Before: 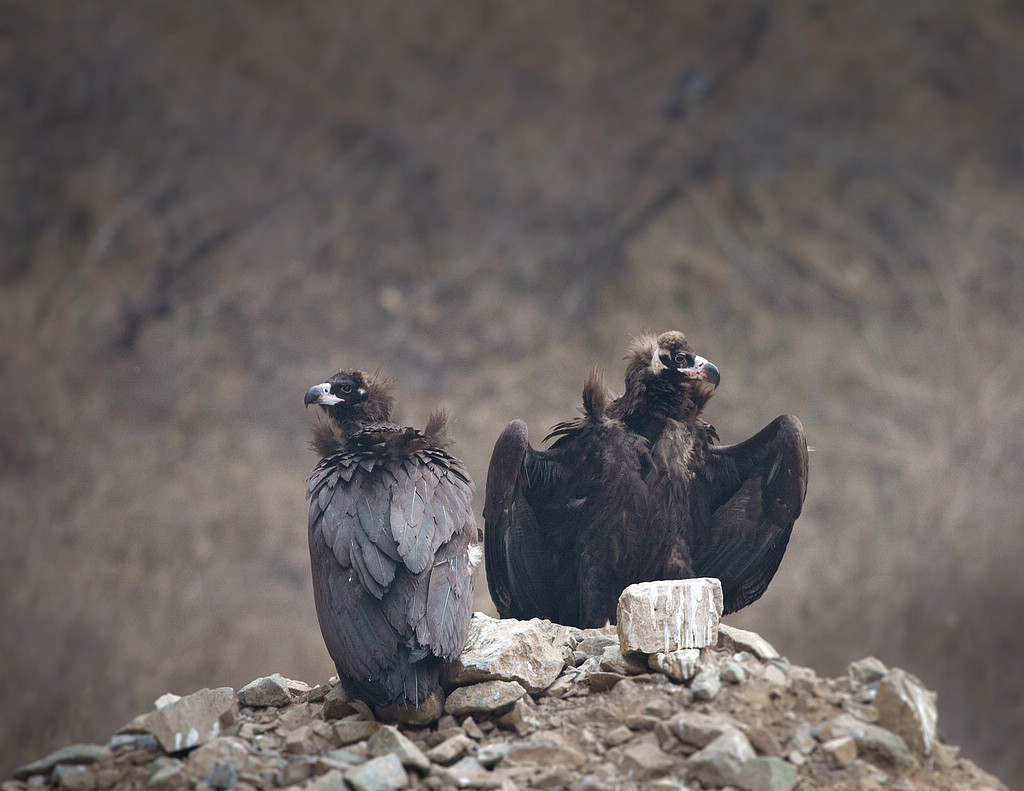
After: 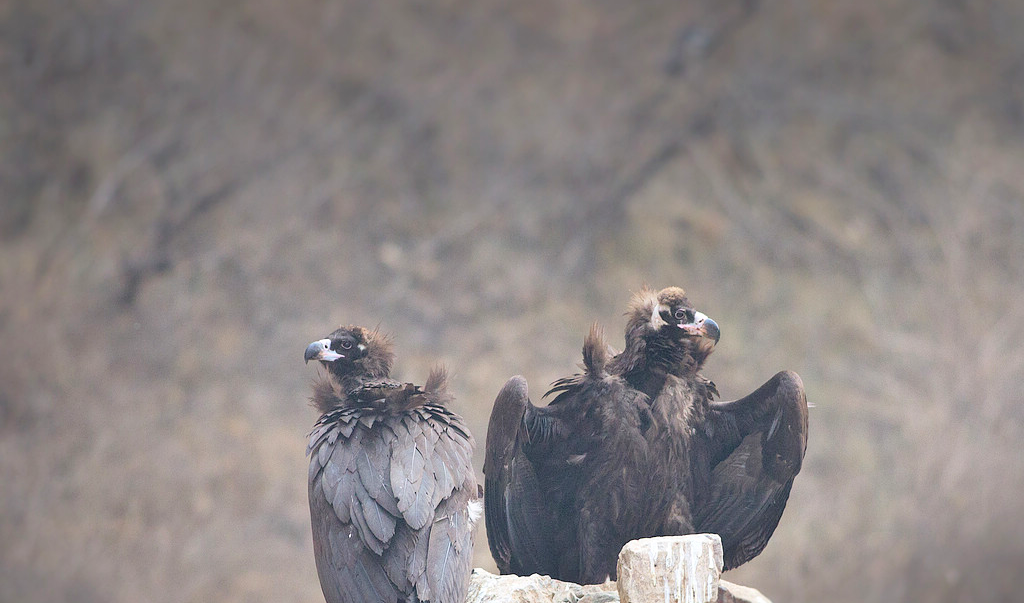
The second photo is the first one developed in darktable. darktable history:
contrast brightness saturation: contrast 0.098, brightness 0.292, saturation 0.146
crop: top 5.655%, bottom 18.097%
